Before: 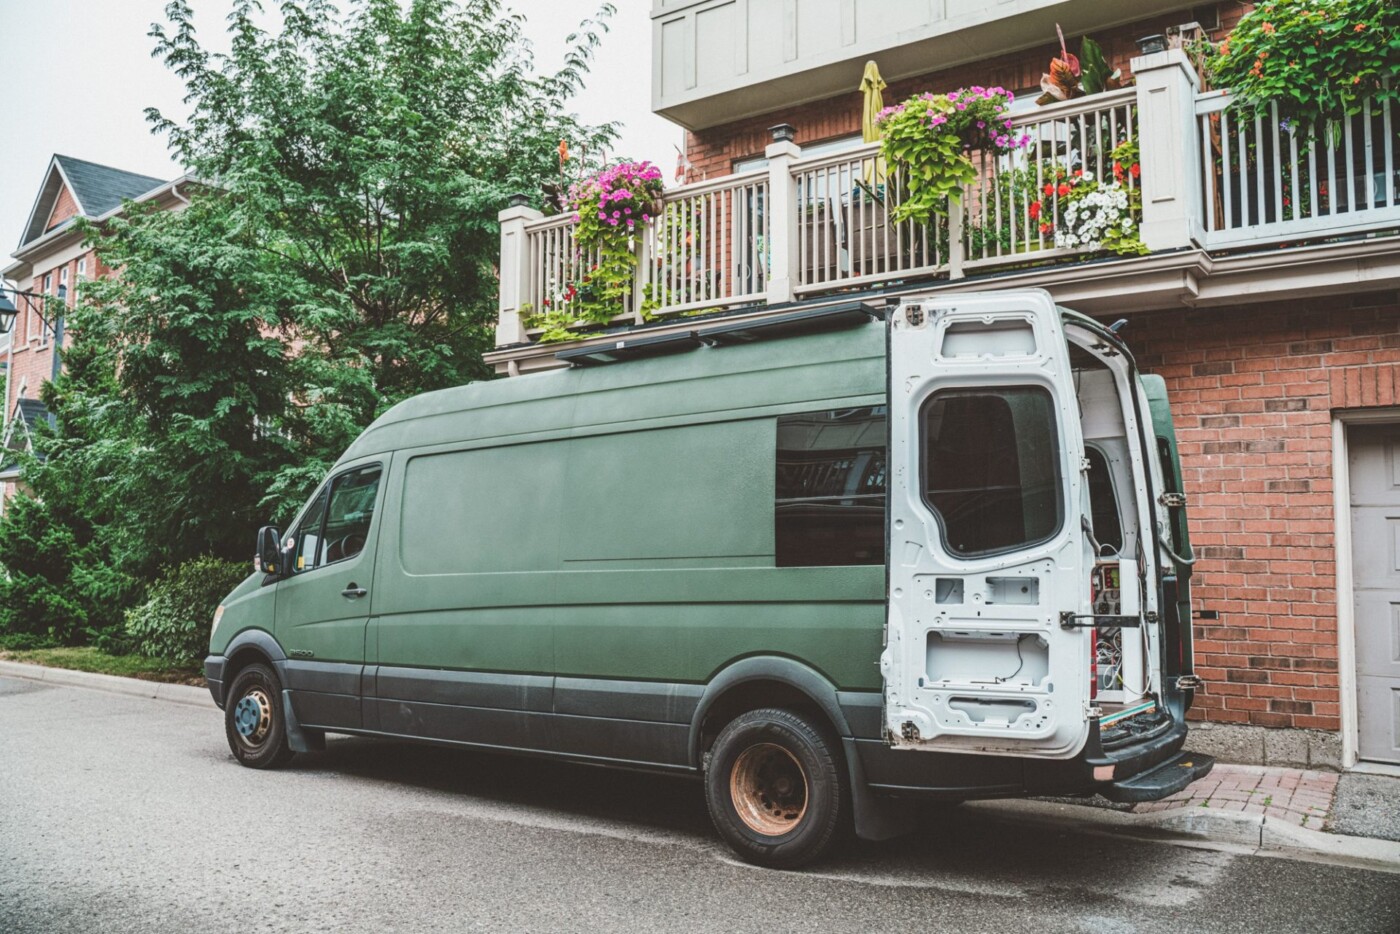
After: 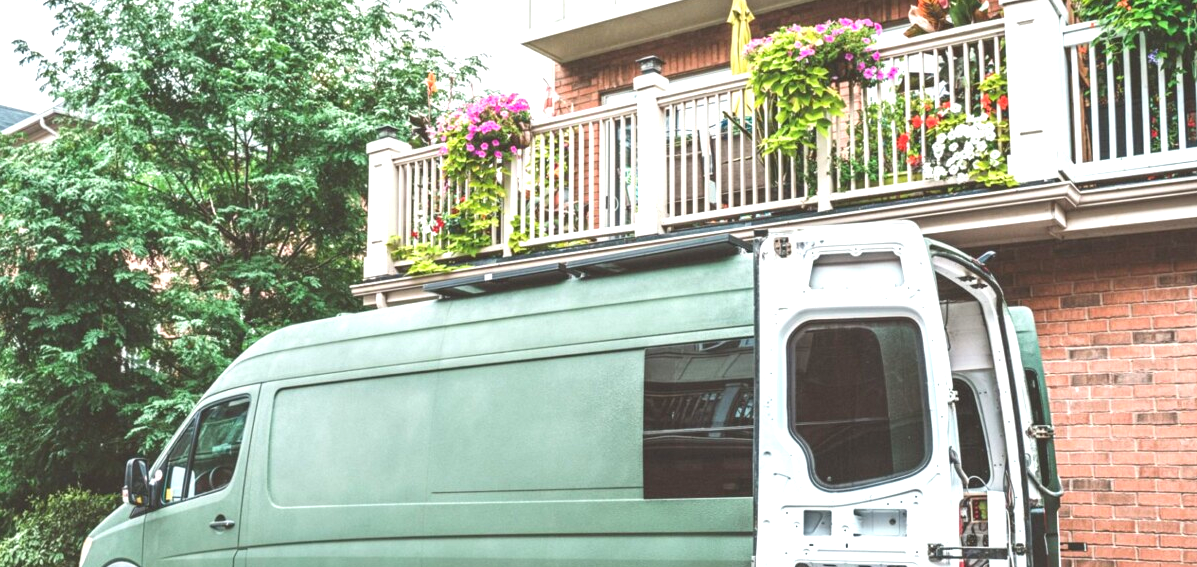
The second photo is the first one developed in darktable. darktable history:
exposure: black level correction 0.001, exposure 0.958 EV, compensate exposure bias true, compensate highlight preservation false
crop and rotate: left 9.461%, top 7.296%, right 5.036%, bottom 31.891%
